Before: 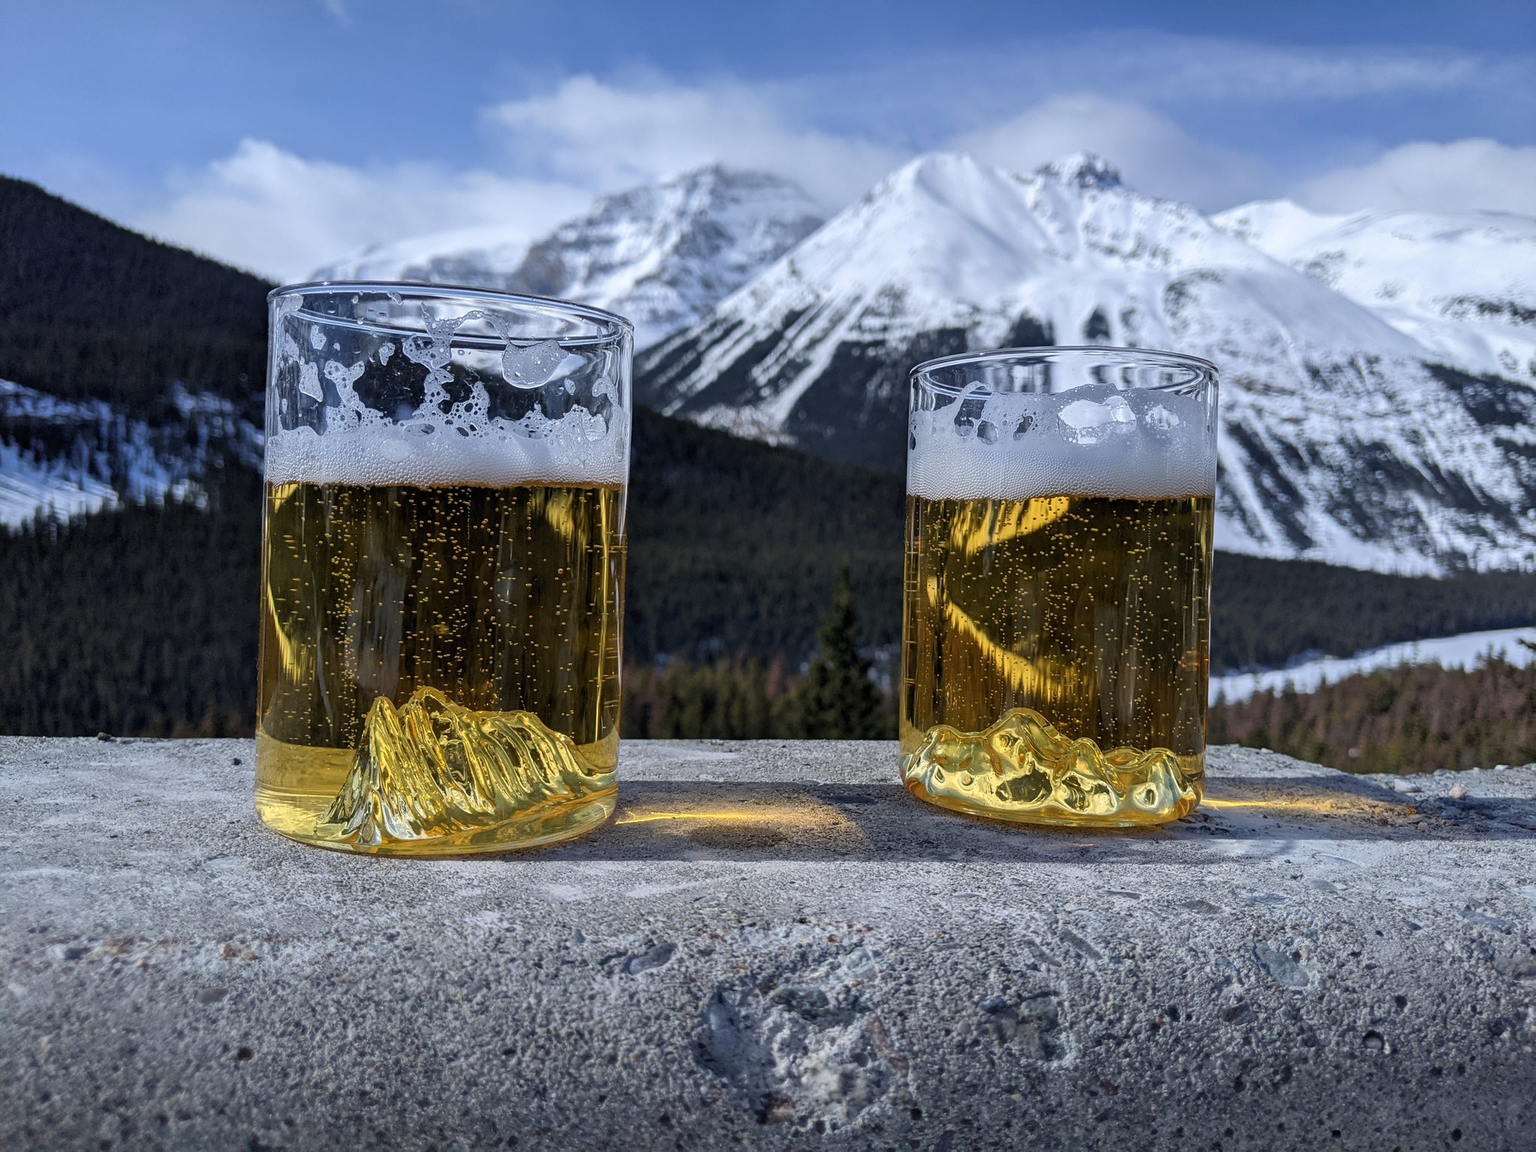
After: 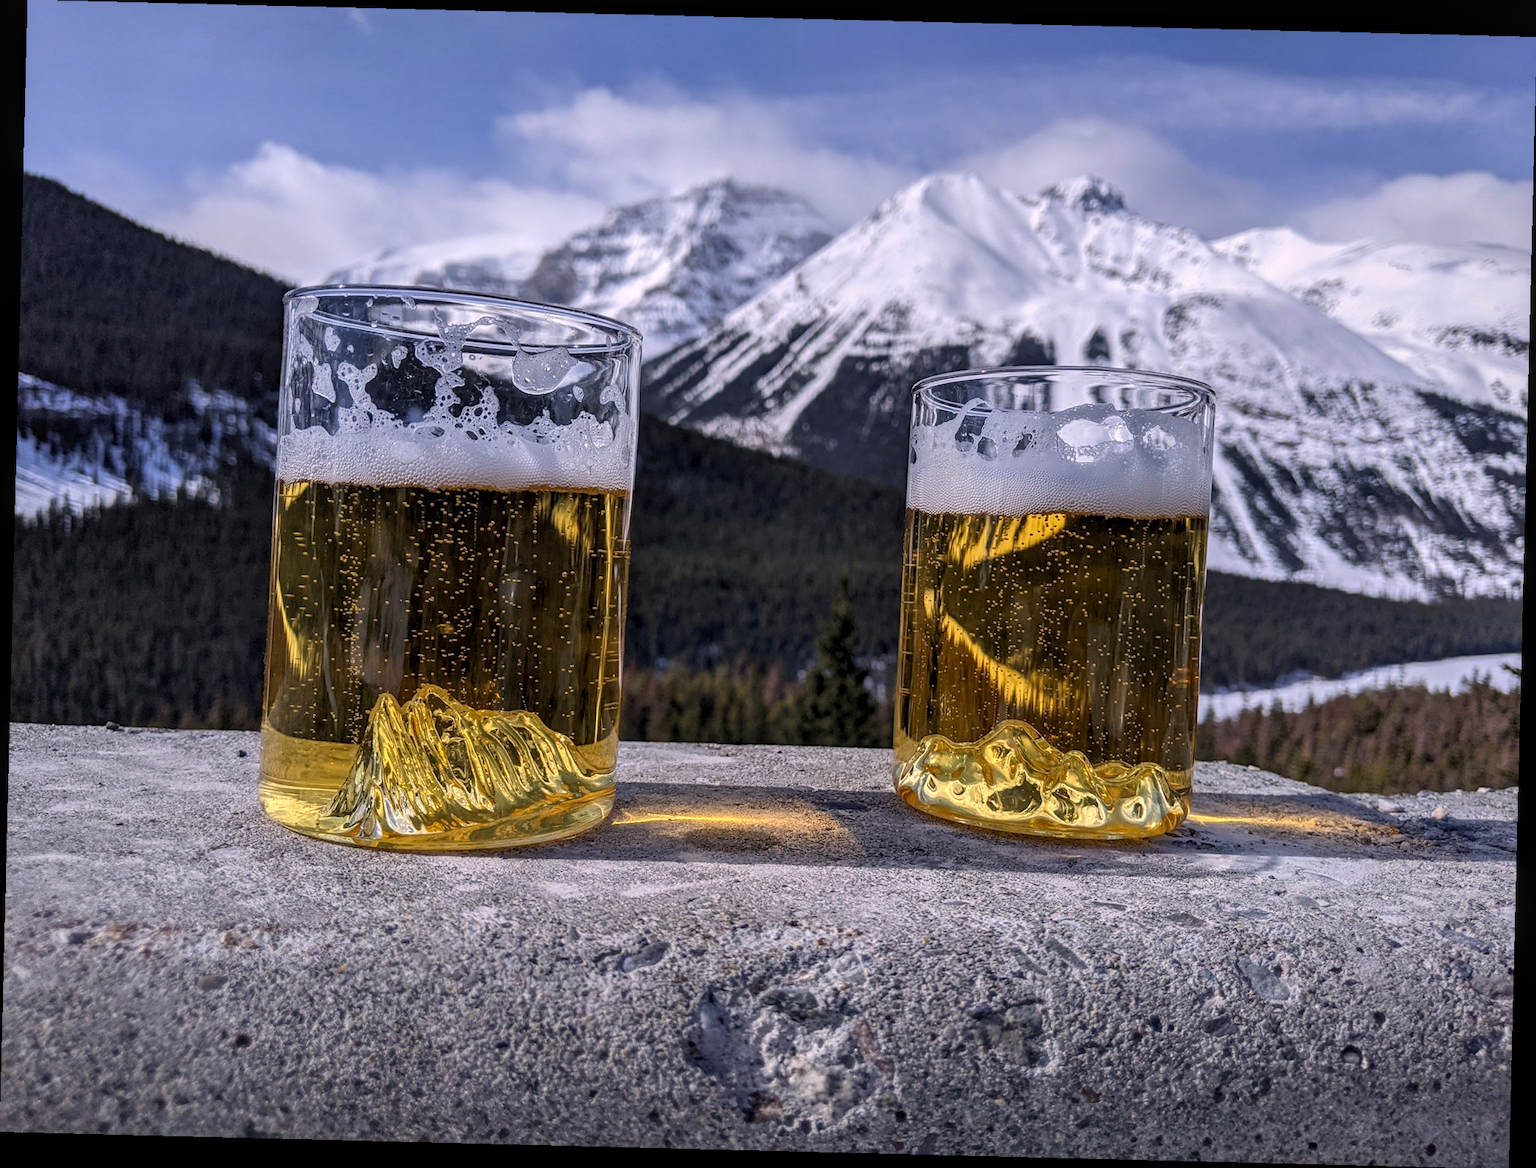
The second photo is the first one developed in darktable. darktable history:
crop and rotate: angle -1.42°
local contrast: on, module defaults
color calibration: output R [1.063, -0.012, -0.003, 0], output B [-0.079, 0.047, 1, 0], illuminant same as pipeline (D50), adaptation XYZ, x 0.346, y 0.358, temperature 5013.28 K
